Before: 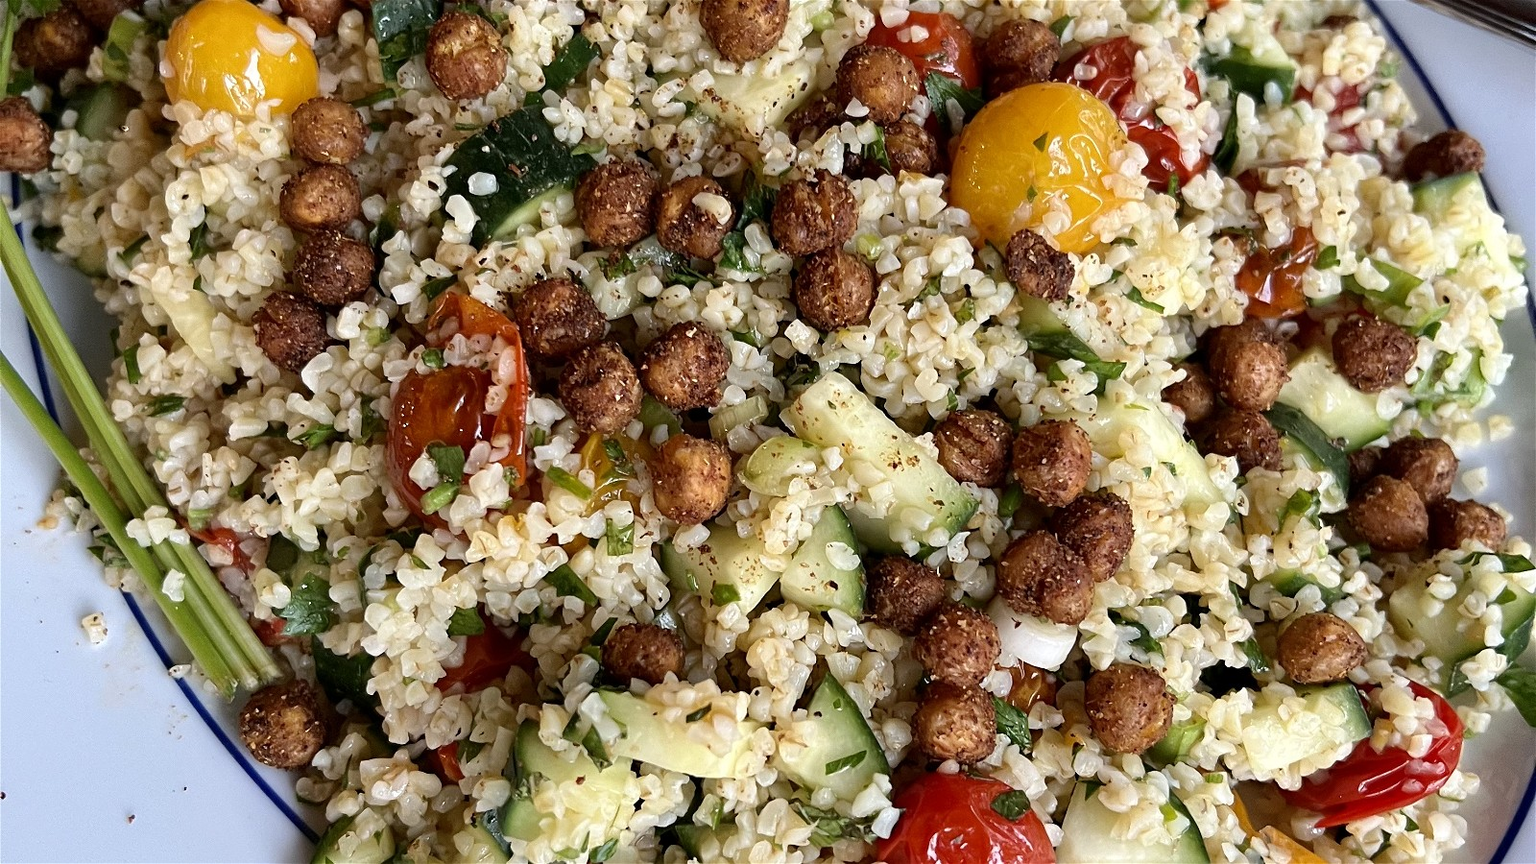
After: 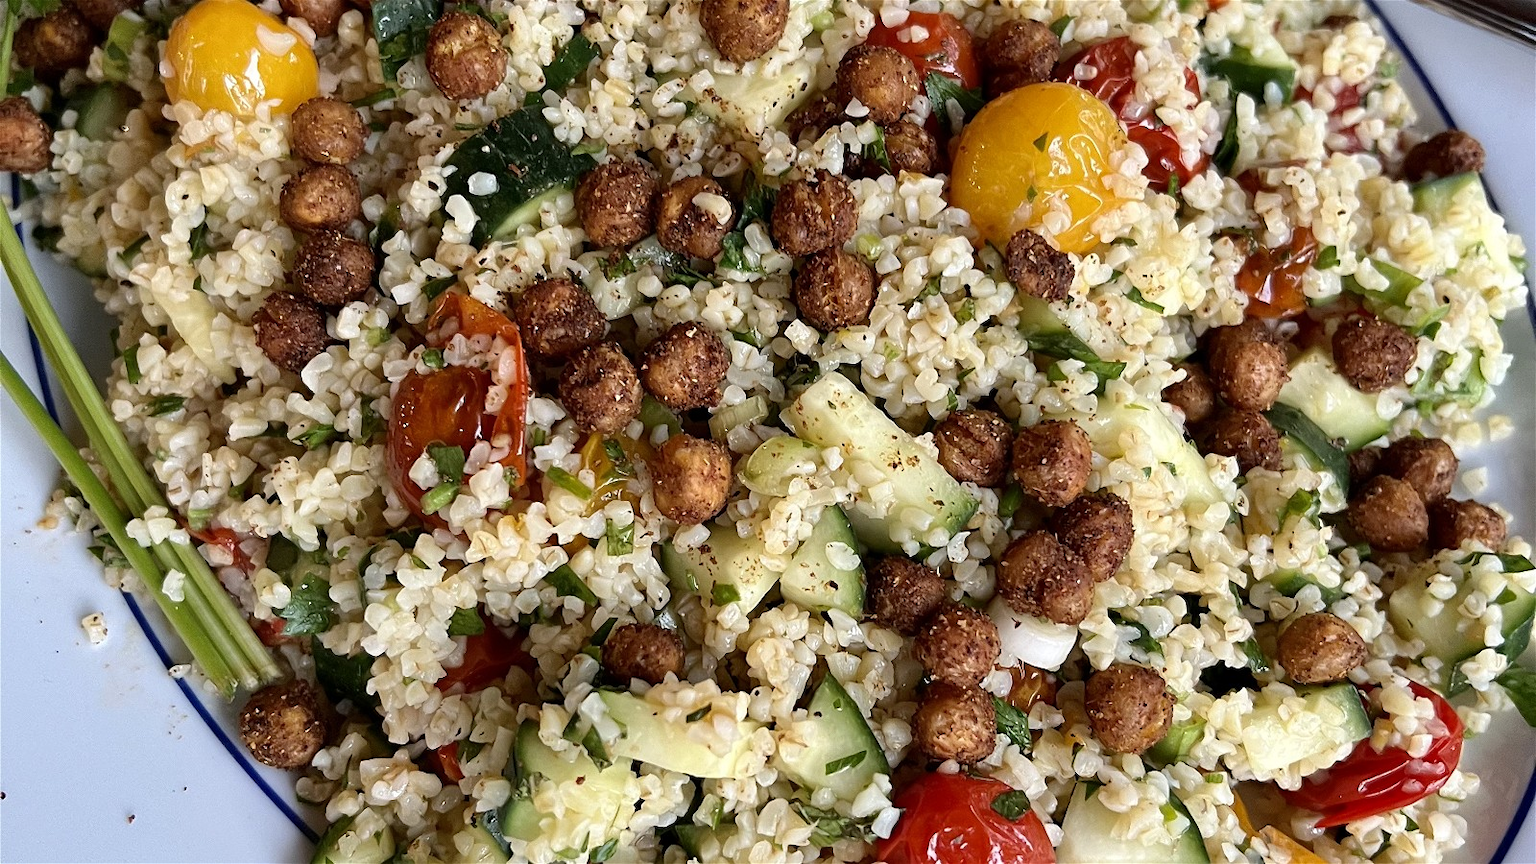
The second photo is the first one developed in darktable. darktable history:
shadows and highlights: shadows 36.16, highlights -28.1, soften with gaussian
